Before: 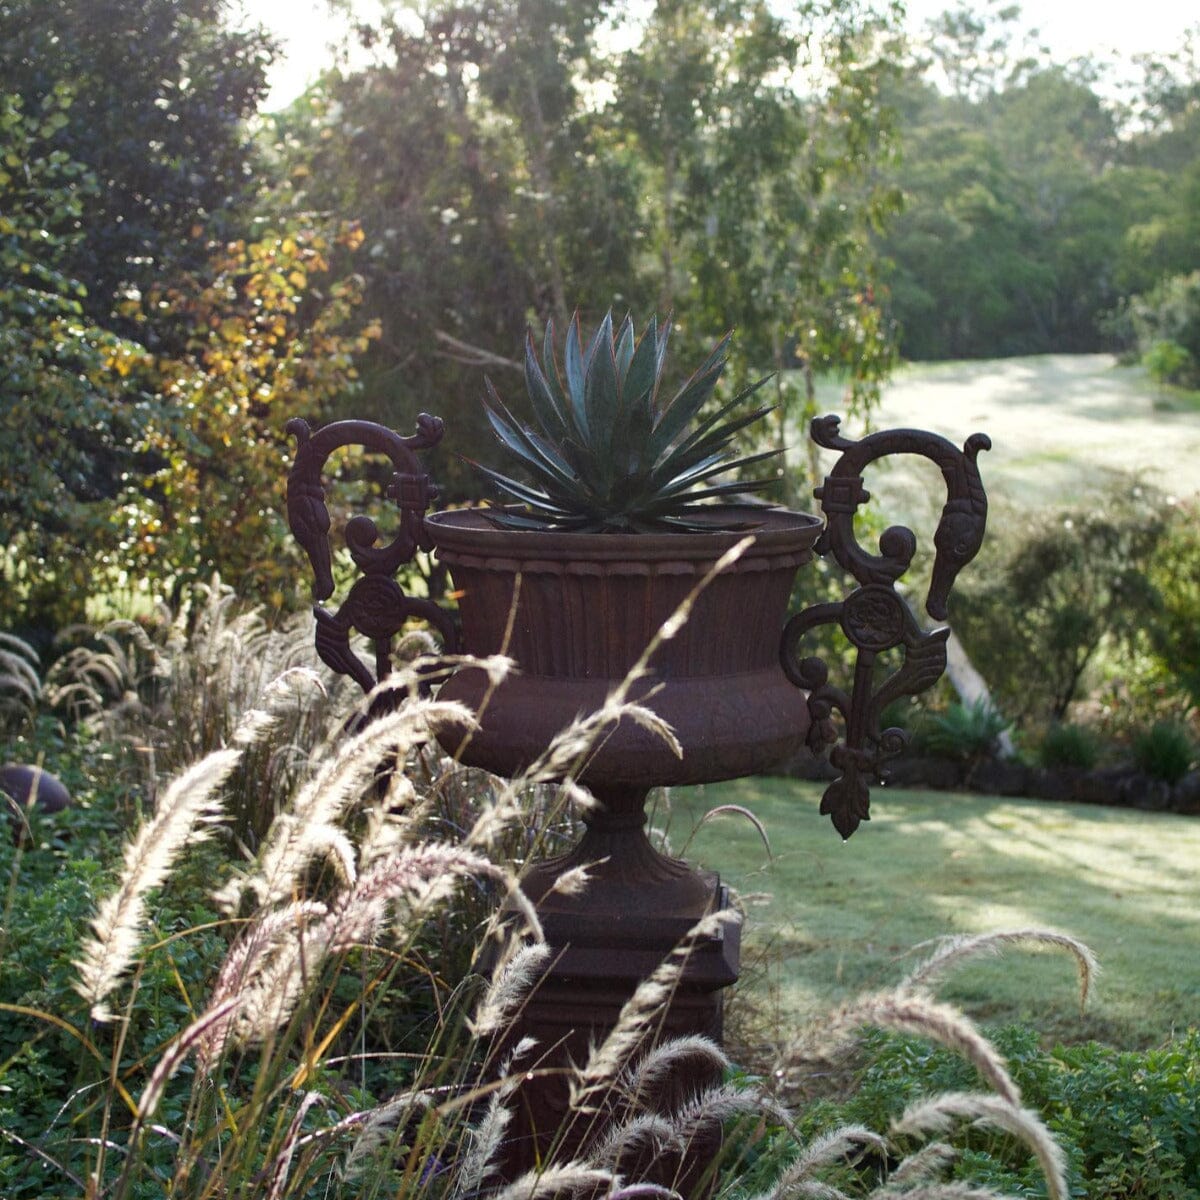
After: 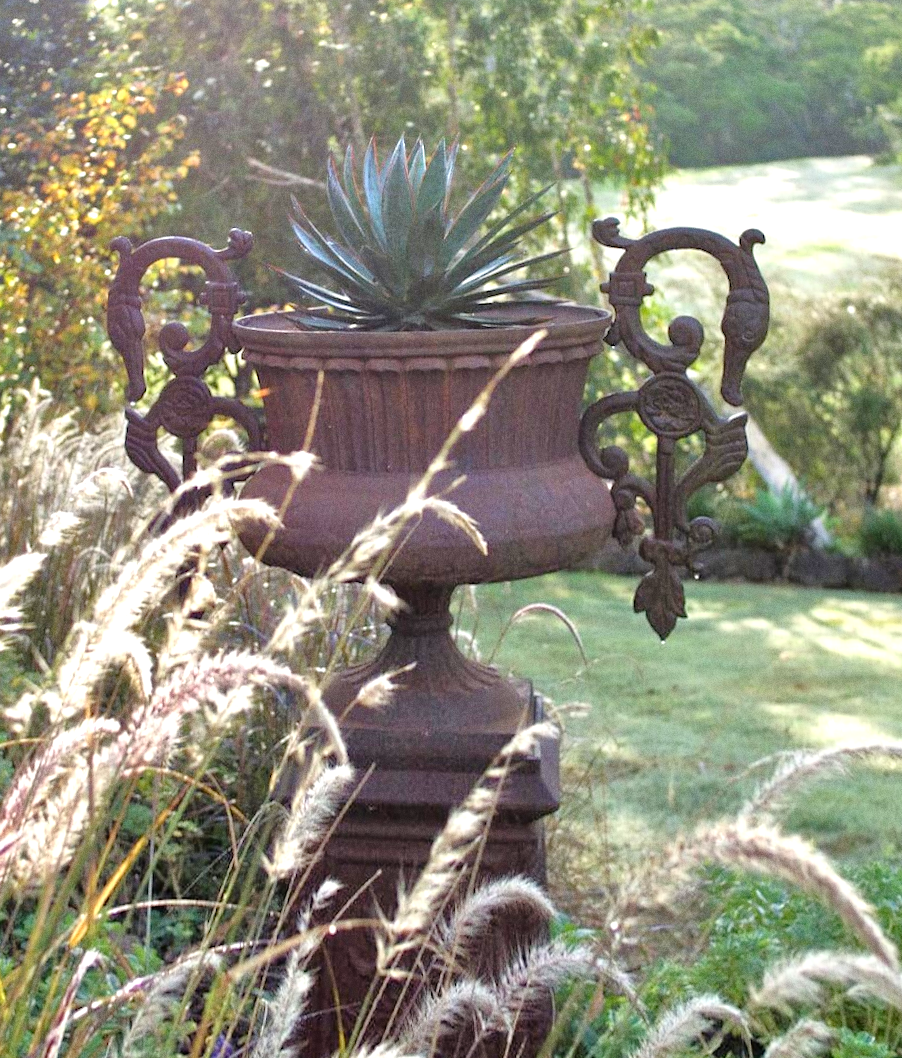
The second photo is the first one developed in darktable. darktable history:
grain: coarseness 0.09 ISO
exposure: exposure 0.6 EV, compensate highlight preservation false
rotate and perspective: rotation 0.72°, lens shift (vertical) -0.352, lens shift (horizontal) -0.051, crop left 0.152, crop right 0.859, crop top 0.019, crop bottom 0.964
crop and rotate: angle 1.96°, left 5.673%, top 5.673%
tone equalizer: -7 EV 0.15 EV, -6 EV 0.6 EV, -5 EV 1.15 EV, -4 EV 1.33 EV, -3 EV 1.15 EV, -2 EV 0.6 EV, -1 EV 0.15 EV, mask exposure compensation -0.5 EV
